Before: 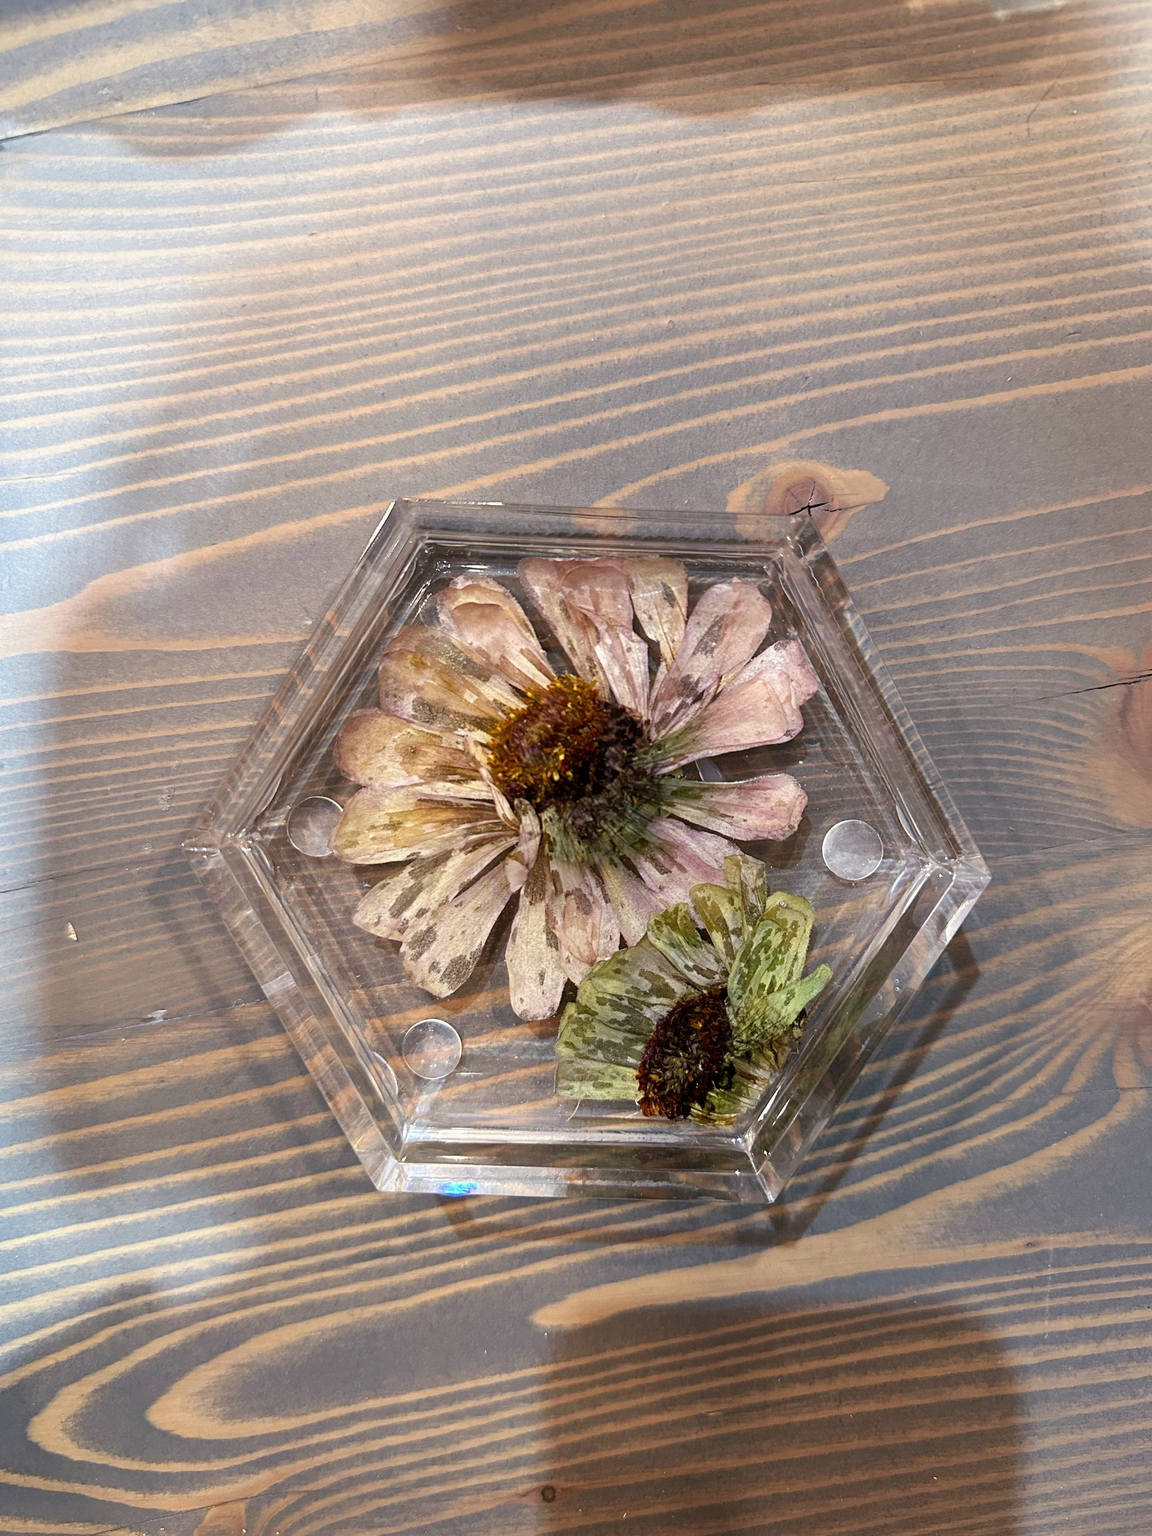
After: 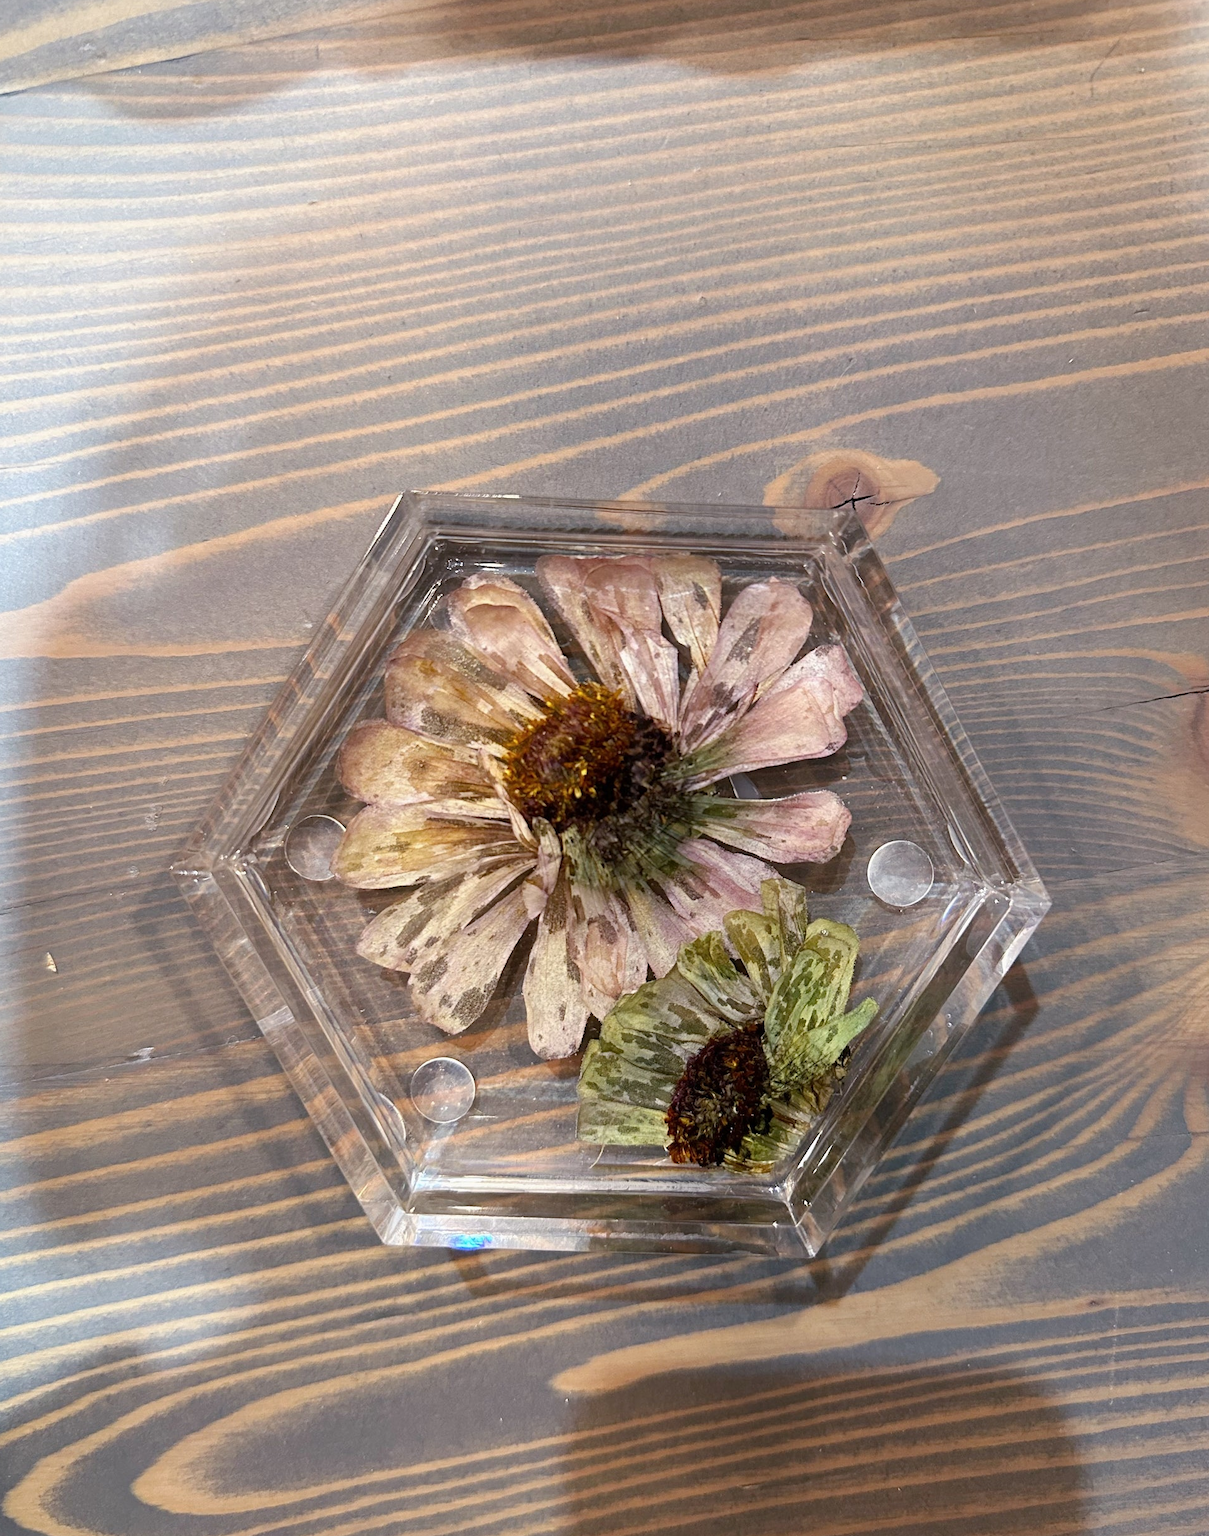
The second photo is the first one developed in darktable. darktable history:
crop: left 2.239%, top 3.113%, right 1.222%, bottom 4.831%
